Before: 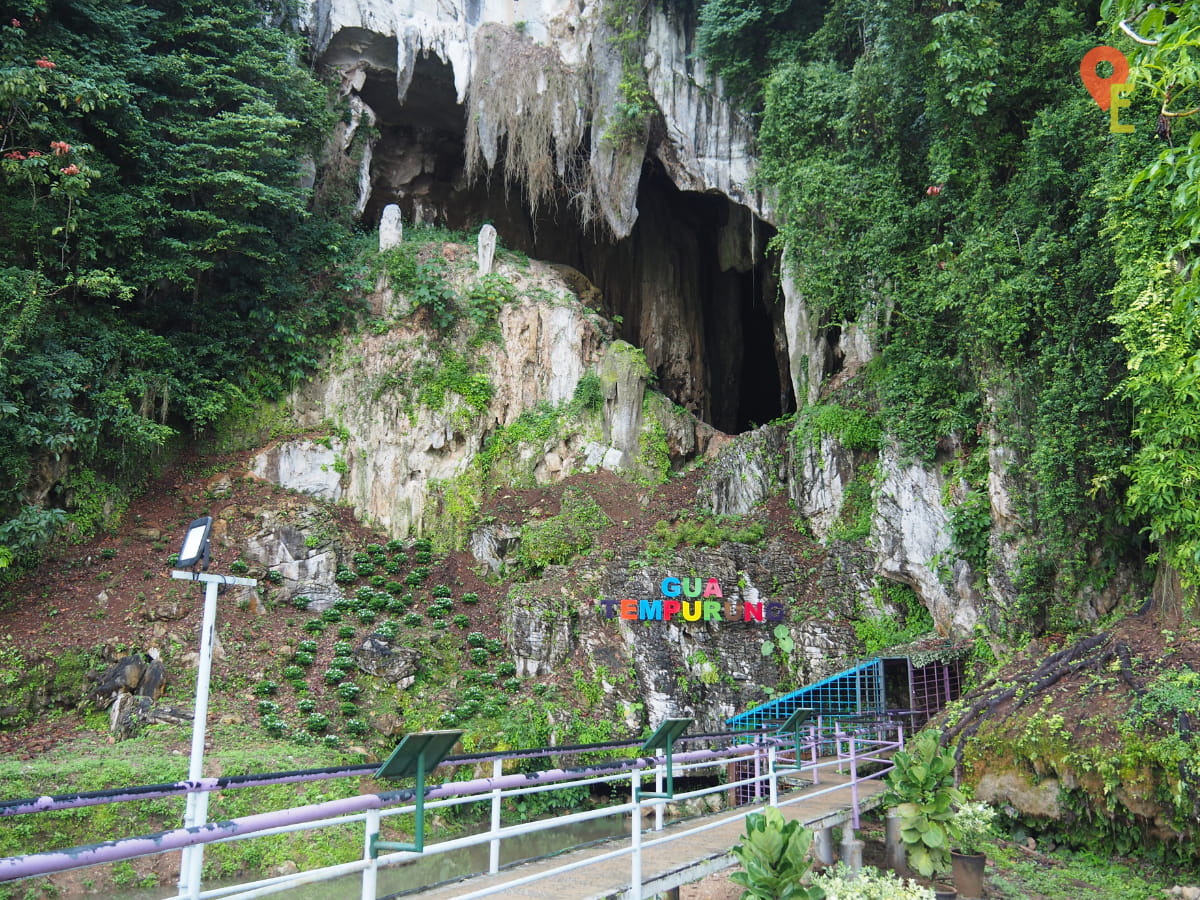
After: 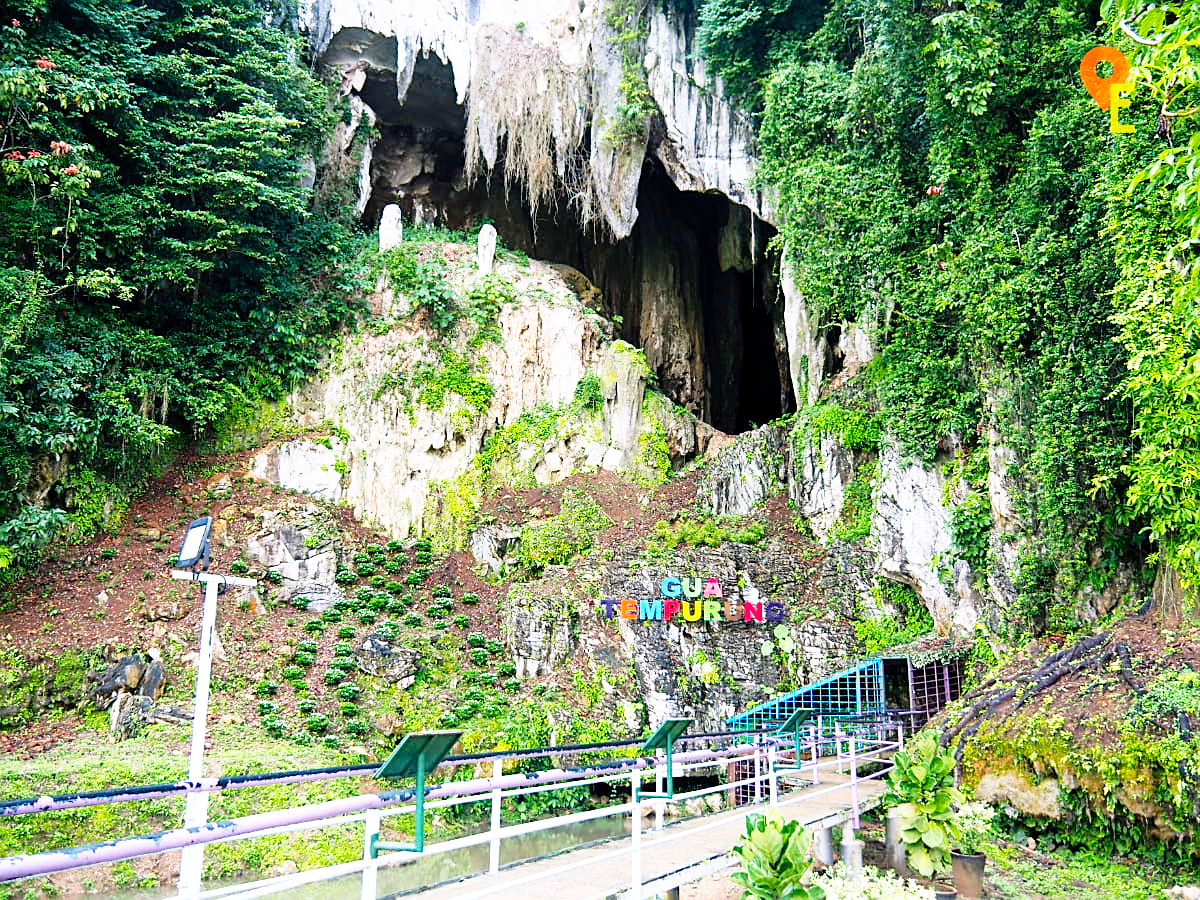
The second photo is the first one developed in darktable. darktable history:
color balance rgb: shadows lift › chroma 2%, shadows lift › hue 217.2°, power › chroma 0.25%, power › hue 60°, highlights gain › chroma 1.5%, highlights gain › hue 309.6°, global offset › luminance -0.5%, perceptual saturation grading › global saturation 15%, global vibrance 20%
tone equalizer: on, module defaults
sharpen: on, module defaults
base curve: curves: ch0 [(0, 0) (0.012, 0.01) (0.073, 0.168) (0.31, 0.711) (0.645, 0.957) (1, 1)], preserve colors none
